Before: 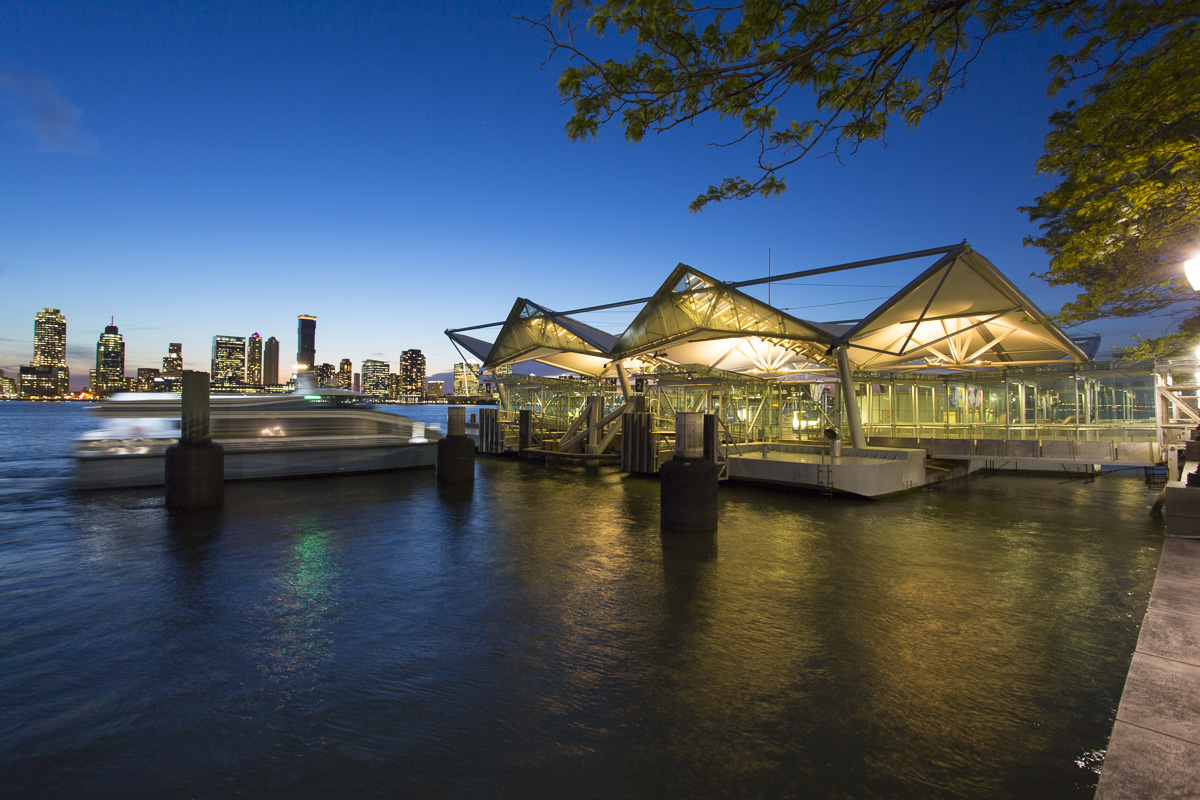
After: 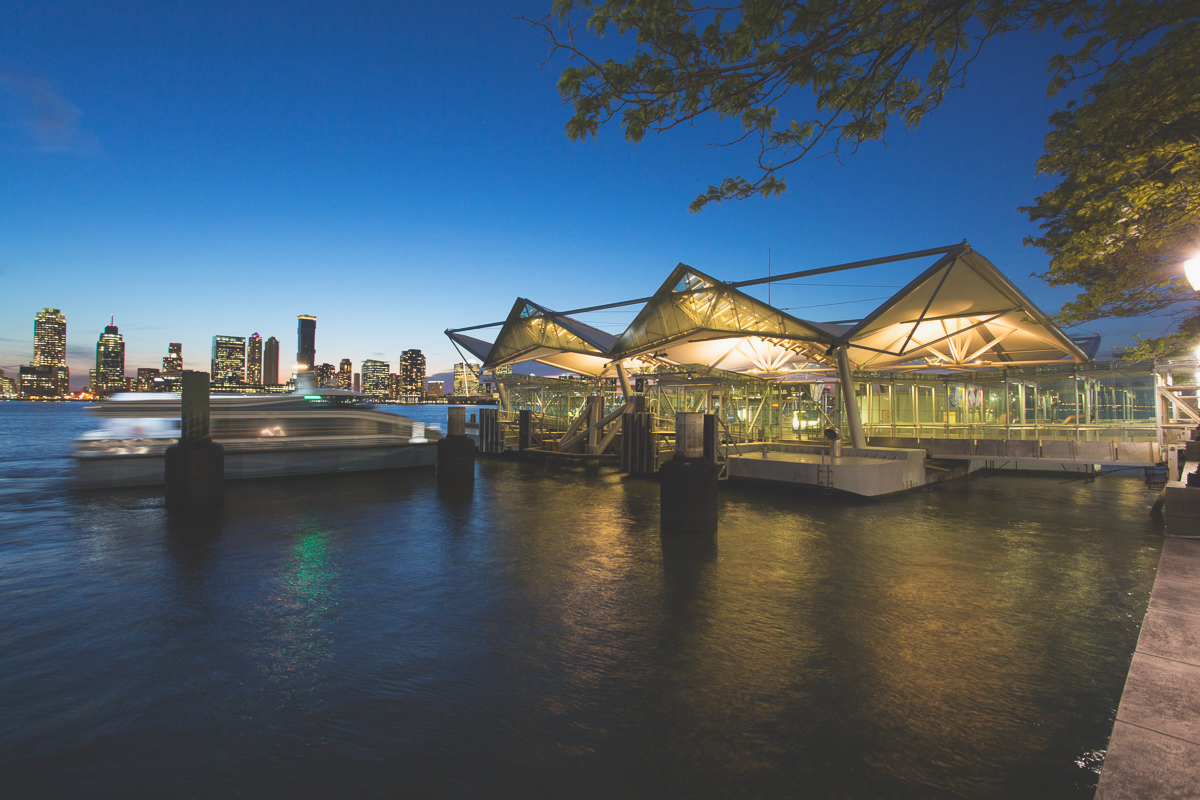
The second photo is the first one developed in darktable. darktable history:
exposure: black level correction -0.034, exposure -0.497 EV, compensate highlight preservation false
tone equalizer: -8 EV -0.452 EV, -7 EV -0.361 EV, -6 EV -0.313 EV, -5 EV -0.183 EV, -3 EV 0.224 EV, -2 EV 0.344 EV, -1 EV 0.364 EV, +0 EV 0.414 EV
